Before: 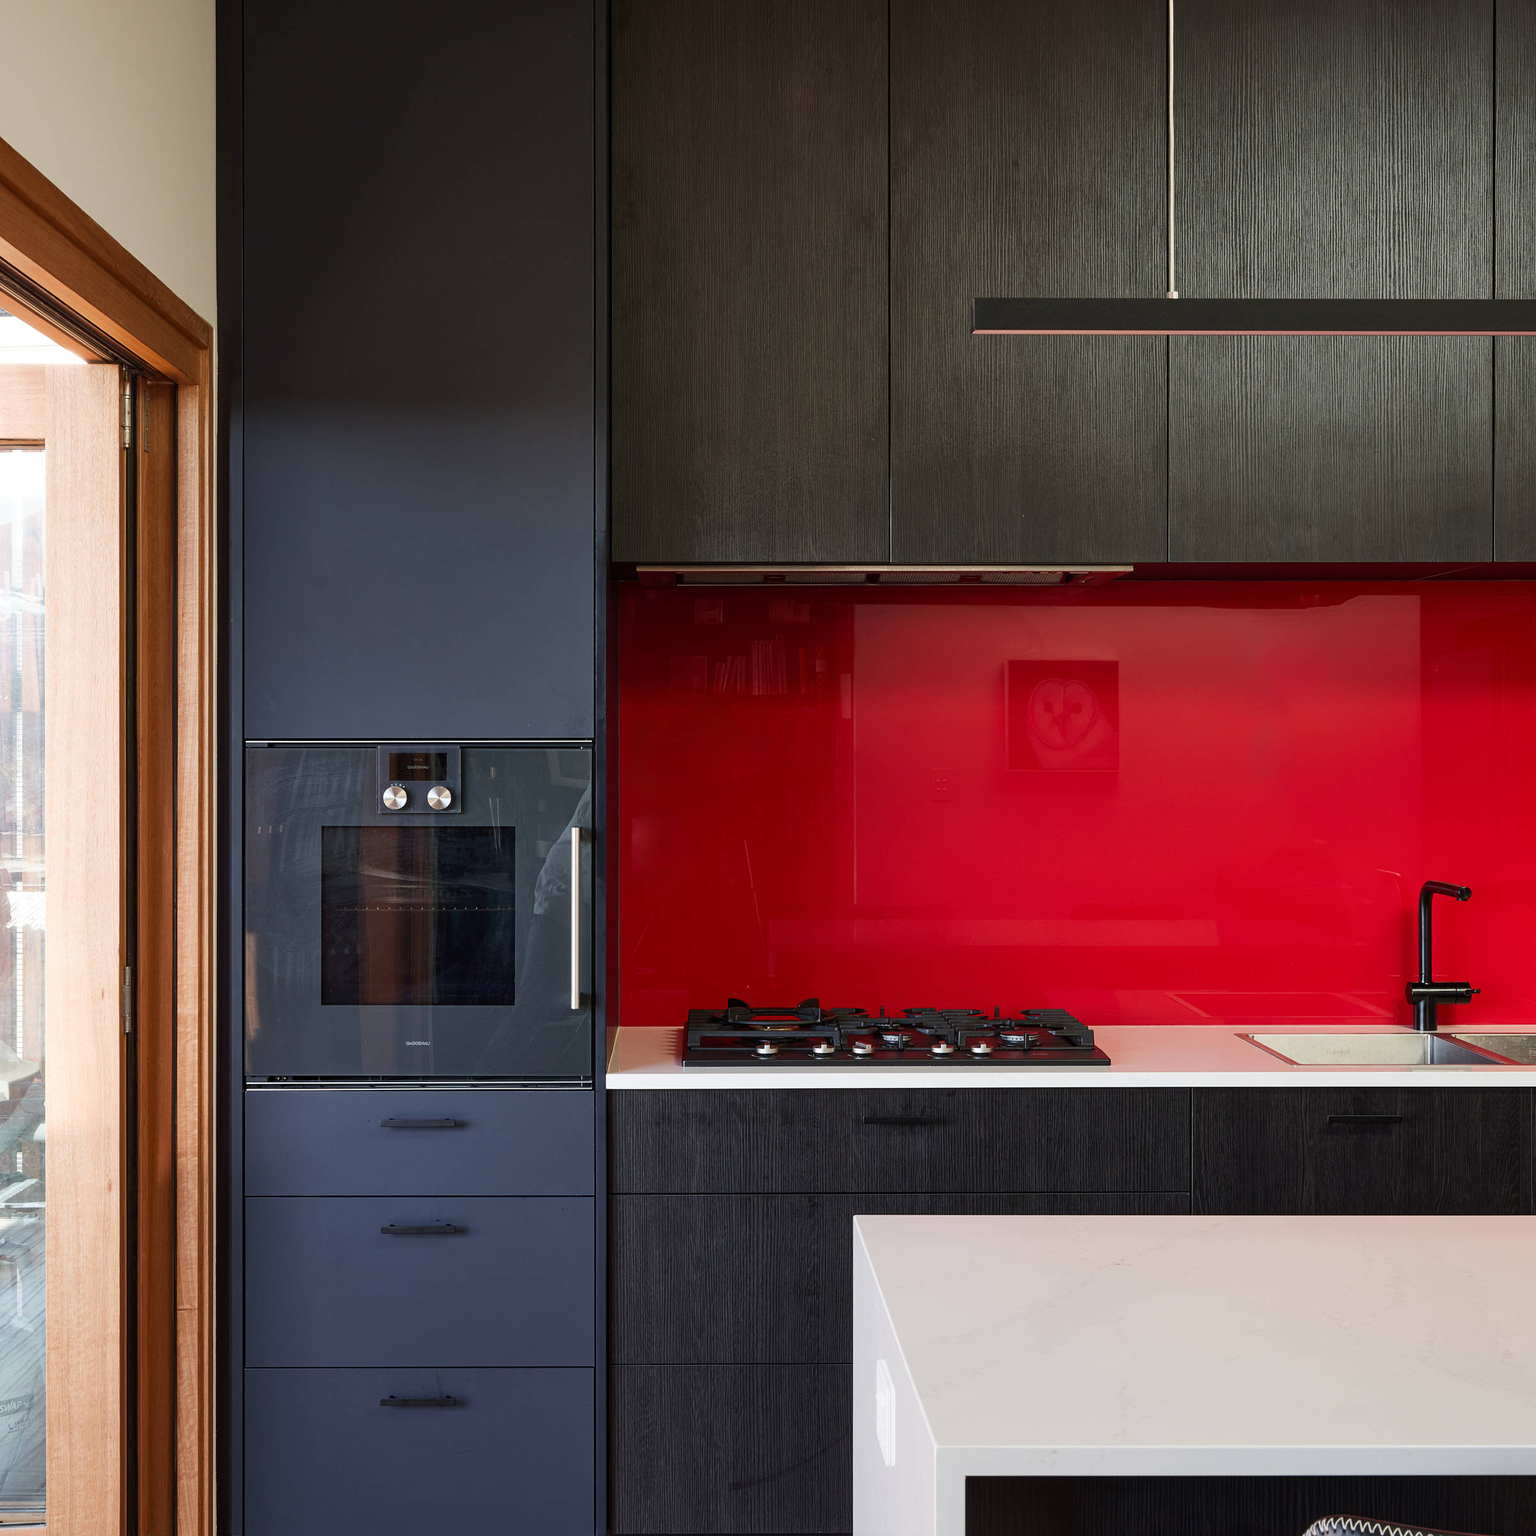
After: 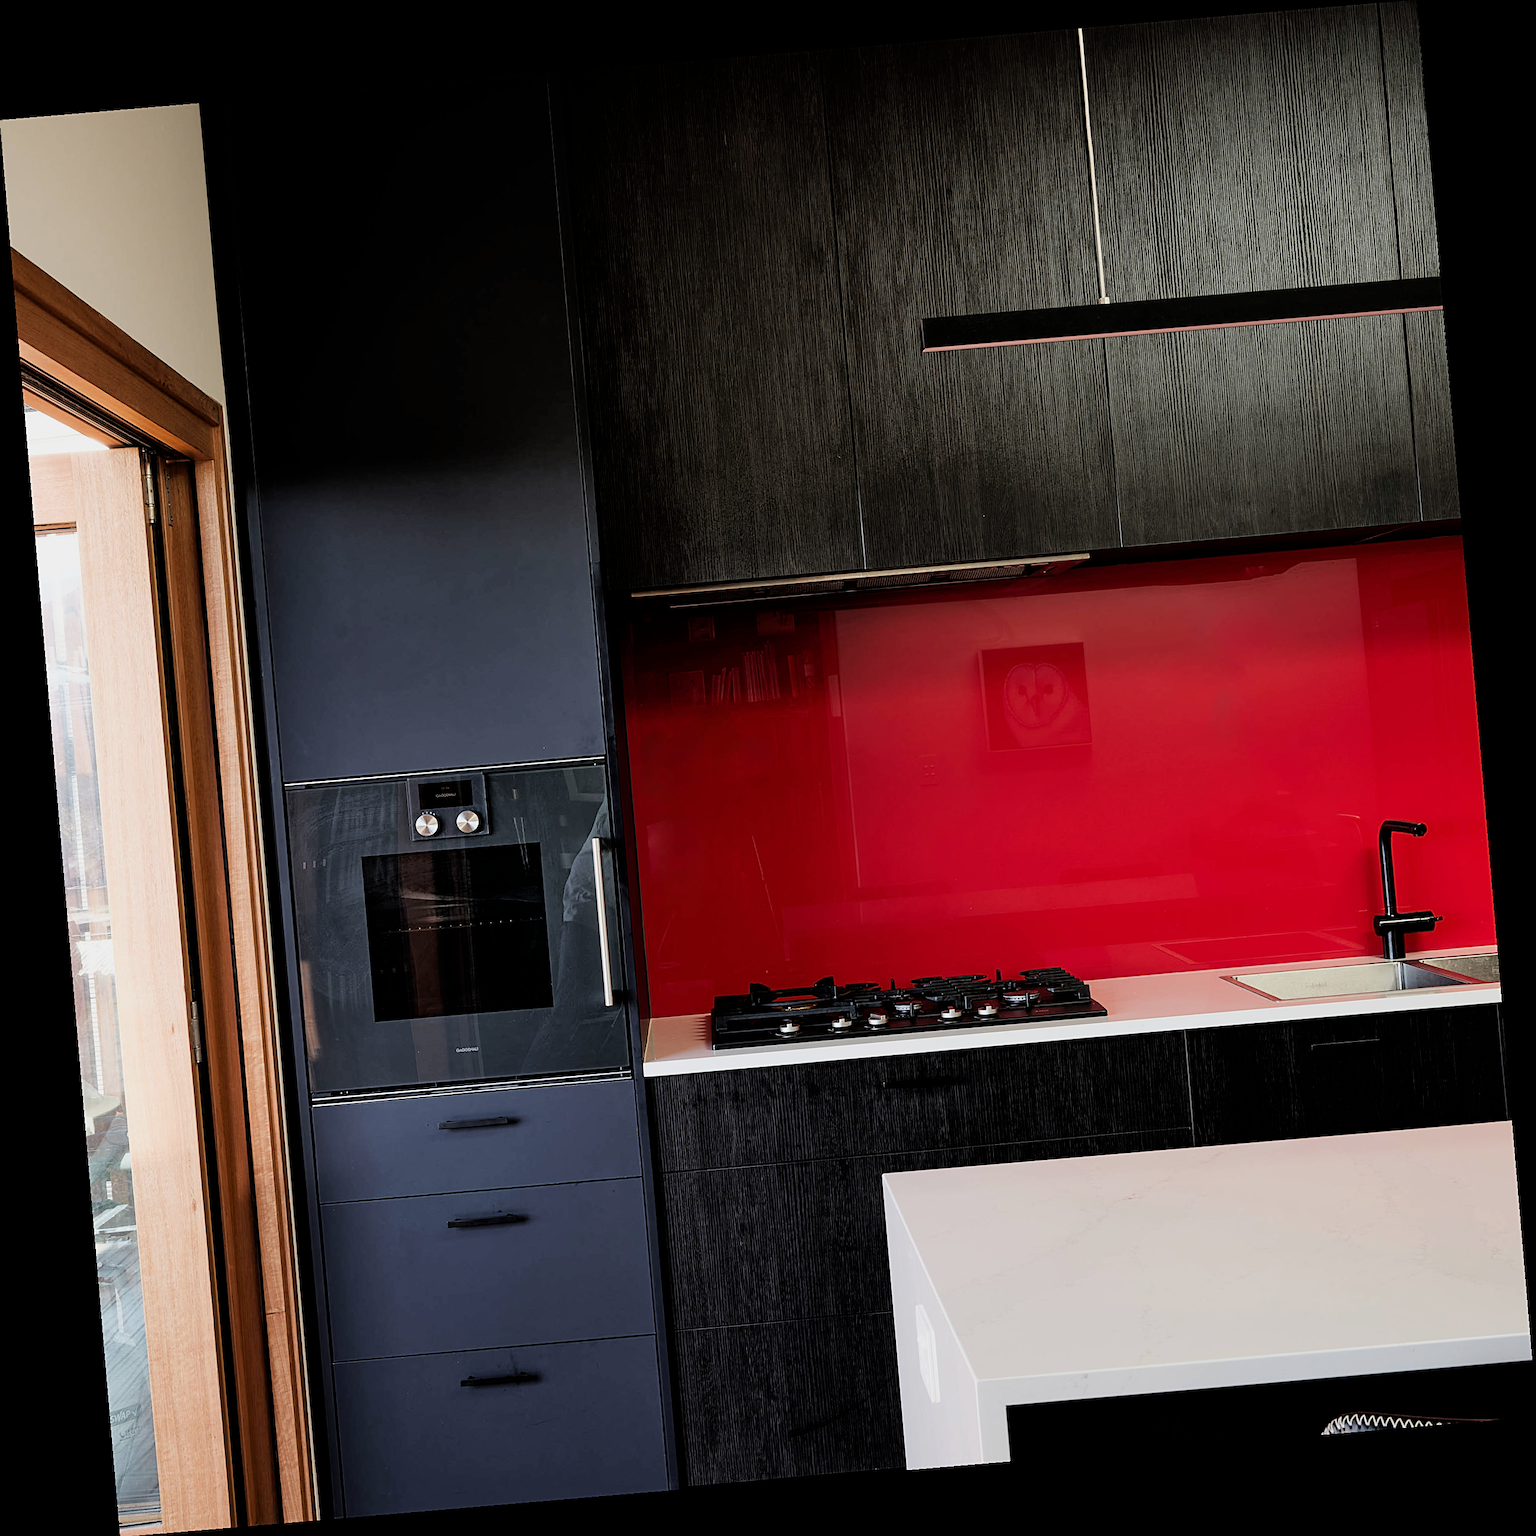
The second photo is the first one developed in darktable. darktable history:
filmic rgb: black relative exposure -3.92 EV, white relative exposure 3.14 EV, hardness 2.87
rotate and perspective: rotation -4.86°, automatic cropping off
sharpen: on, module defaults
